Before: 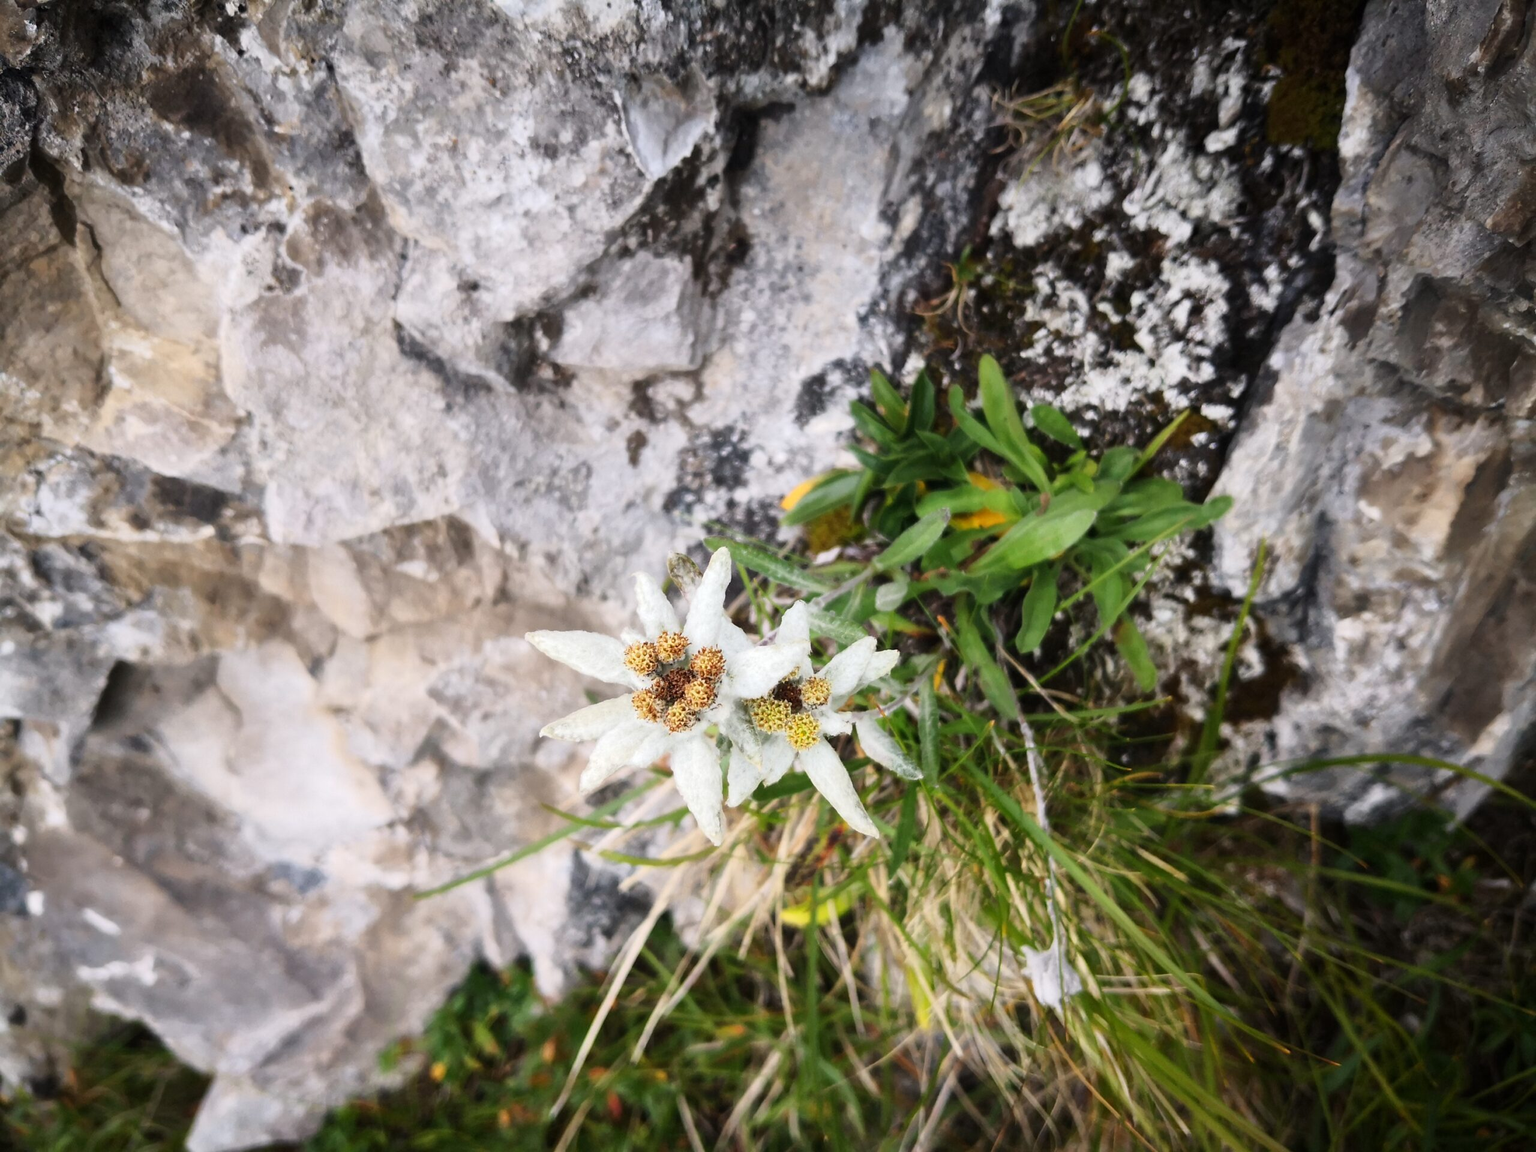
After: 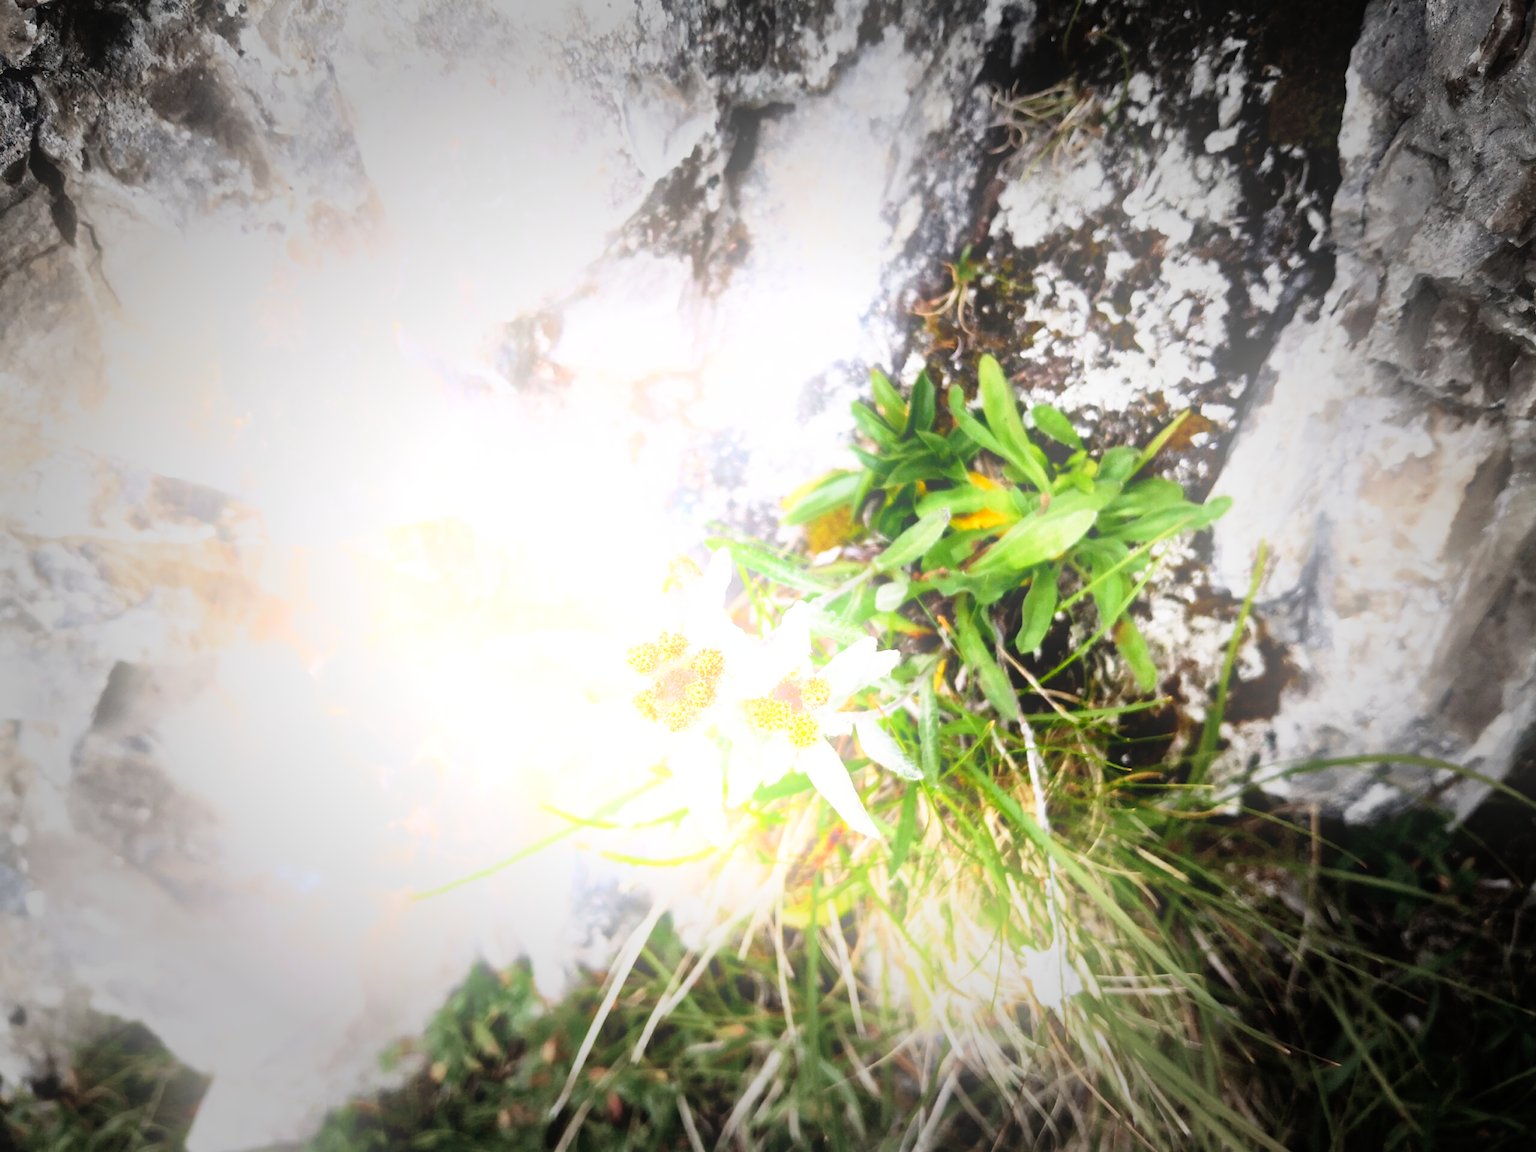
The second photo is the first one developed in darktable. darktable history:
base curve: curves: ch0 [(0, 0) (0.012, 0.01) (0.073, 0.168) (0.31, 0.711) (0.645, 0.957) (1, 1)], preserve colors none
vignetting: fall-off start 48.41%, automatic ratio true, width/height ratio 1.29, unbound false
bloom: on, module defaults
